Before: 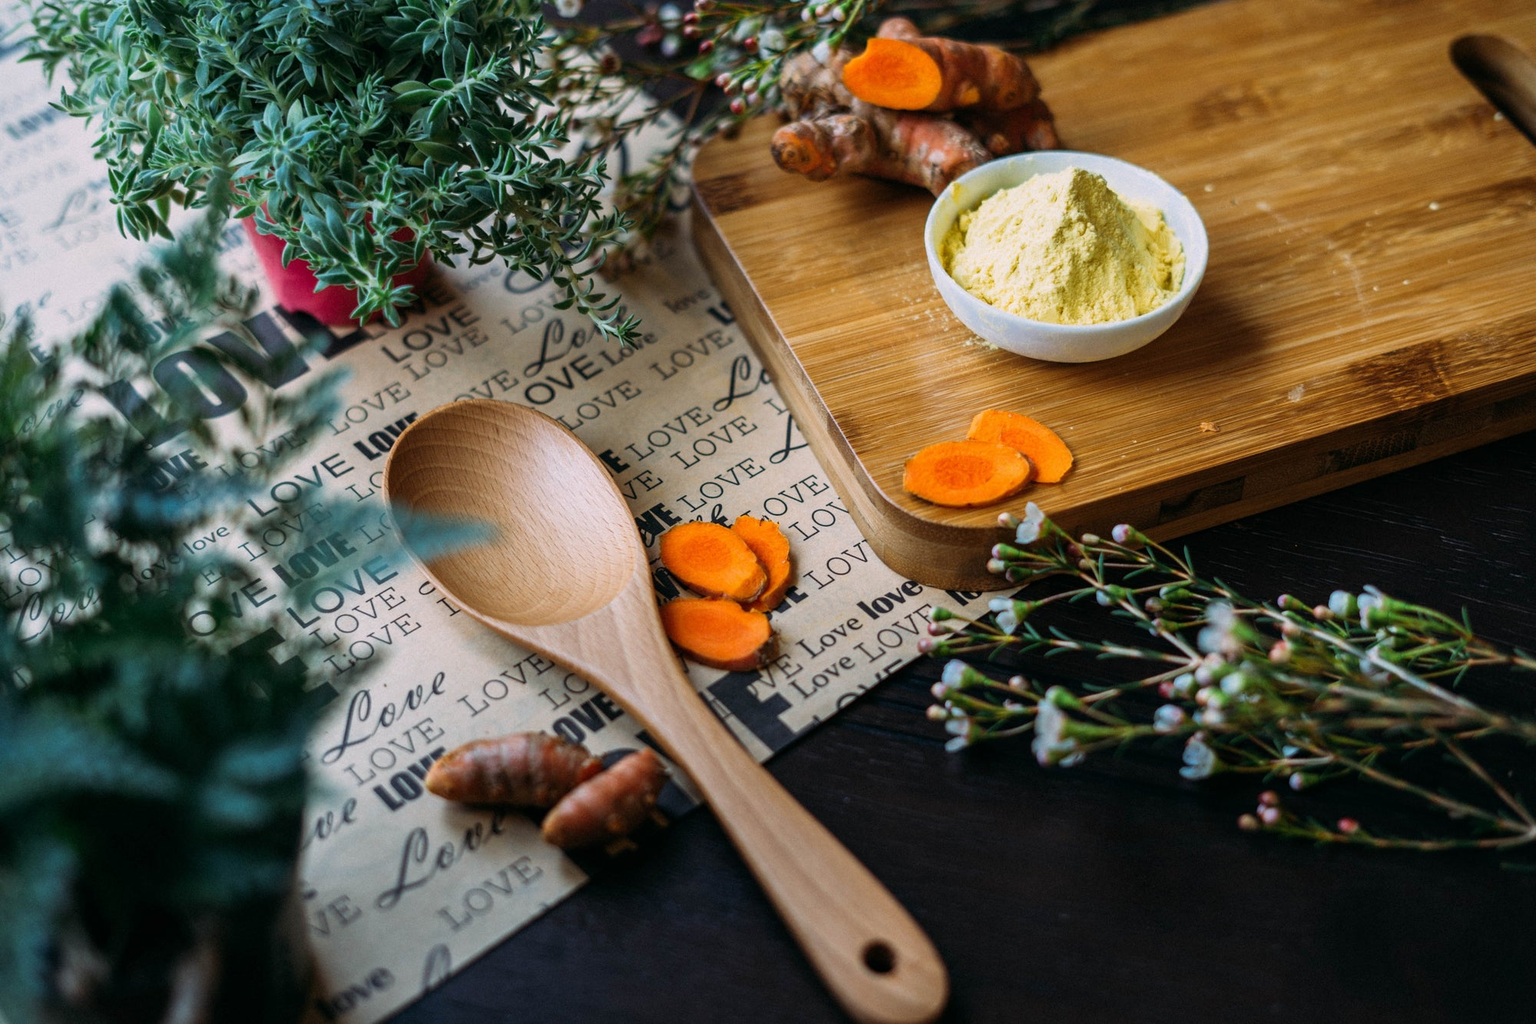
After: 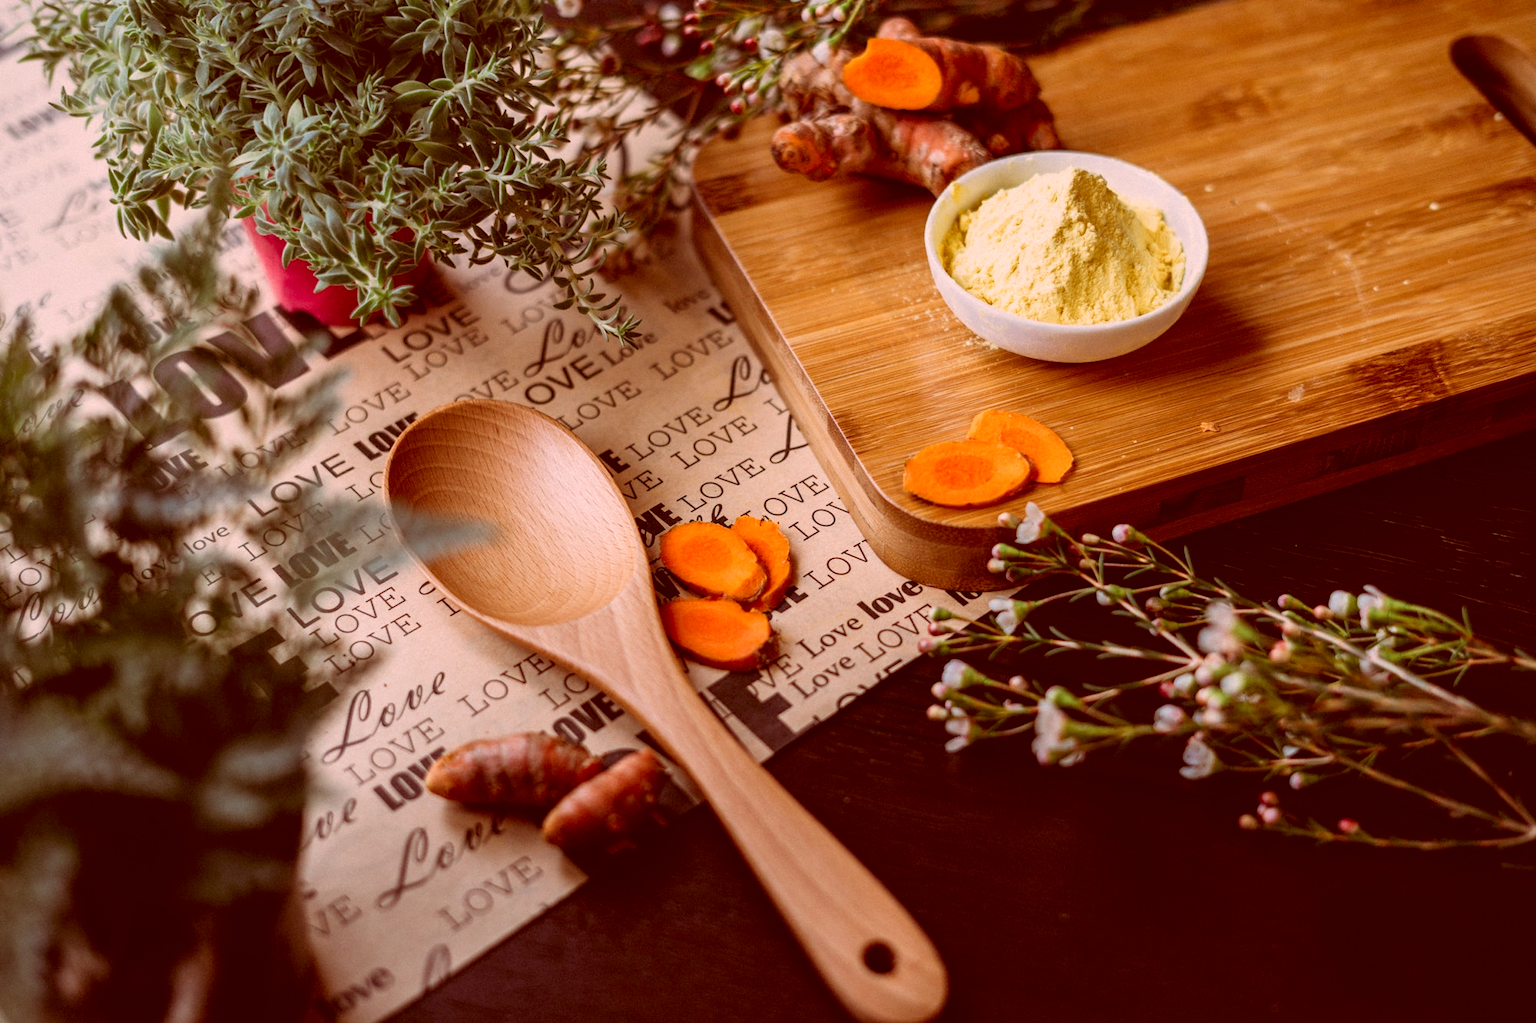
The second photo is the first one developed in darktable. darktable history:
contrast brightness saturation: contrast 0.026, brightness 0.058, saturation 0.122
color correction: highlights a* 9.03, highlights b* 8.53, shadows a* 39.97, shadows b* 39.33, saturation 0.775
